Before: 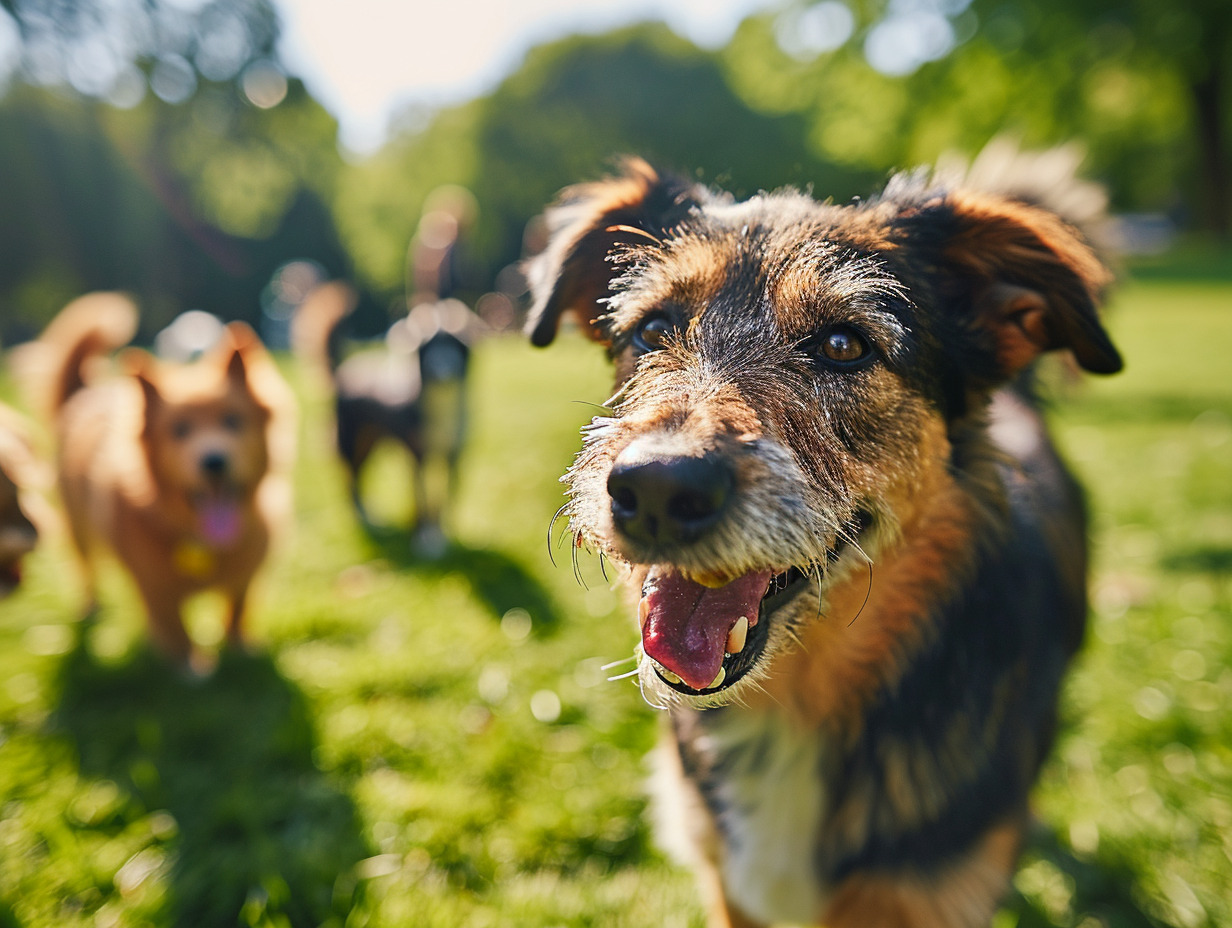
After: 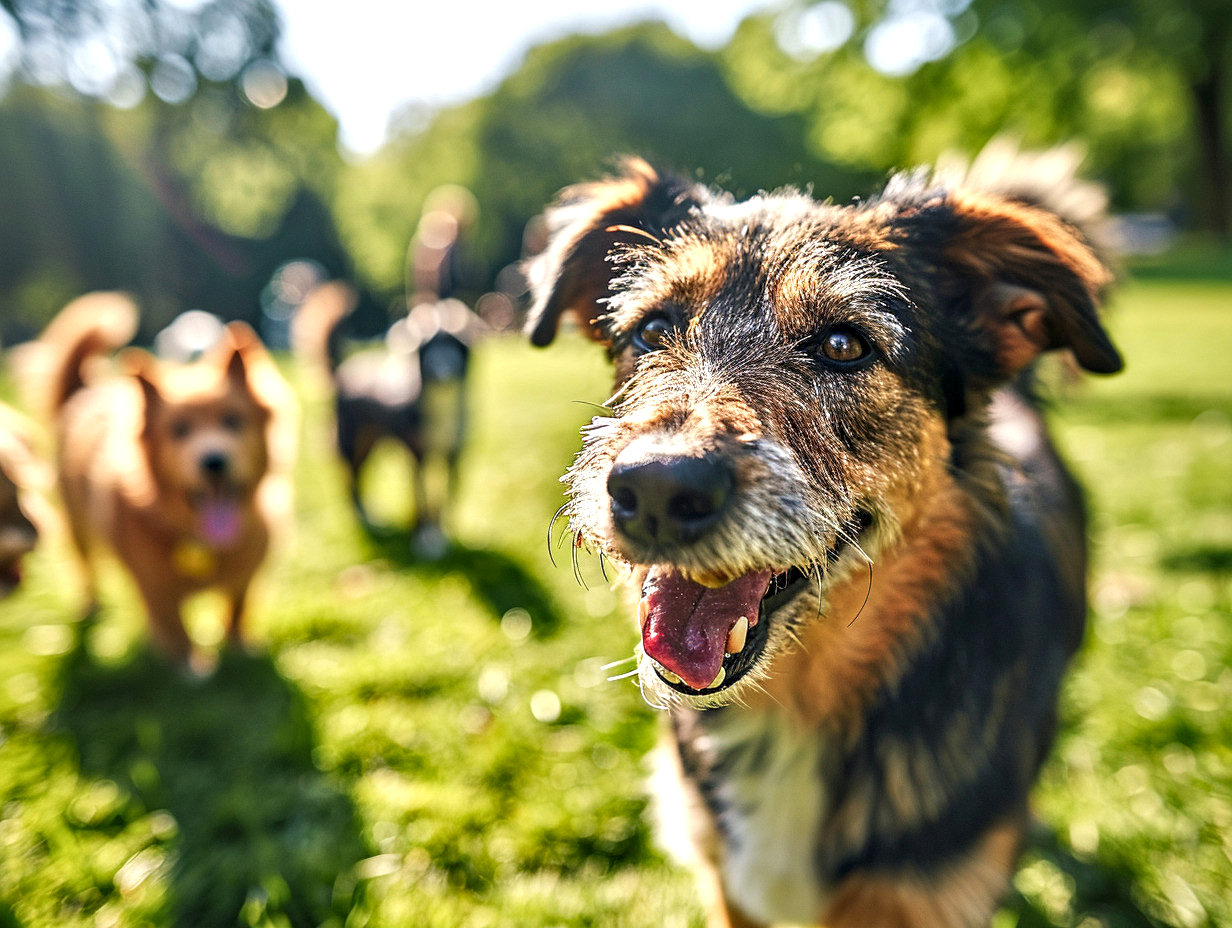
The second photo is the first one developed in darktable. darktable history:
exposure: exposure 0.374 EV, compensate highlight preservation false
contrast equalizer: y [[0.546, 0.552, 0.554, 0.554, 0.552, 0.546], [0.5 ×6], [0.5 ×6], [0 ×6], [0 ×6]]
local contrast: on, module defaults
